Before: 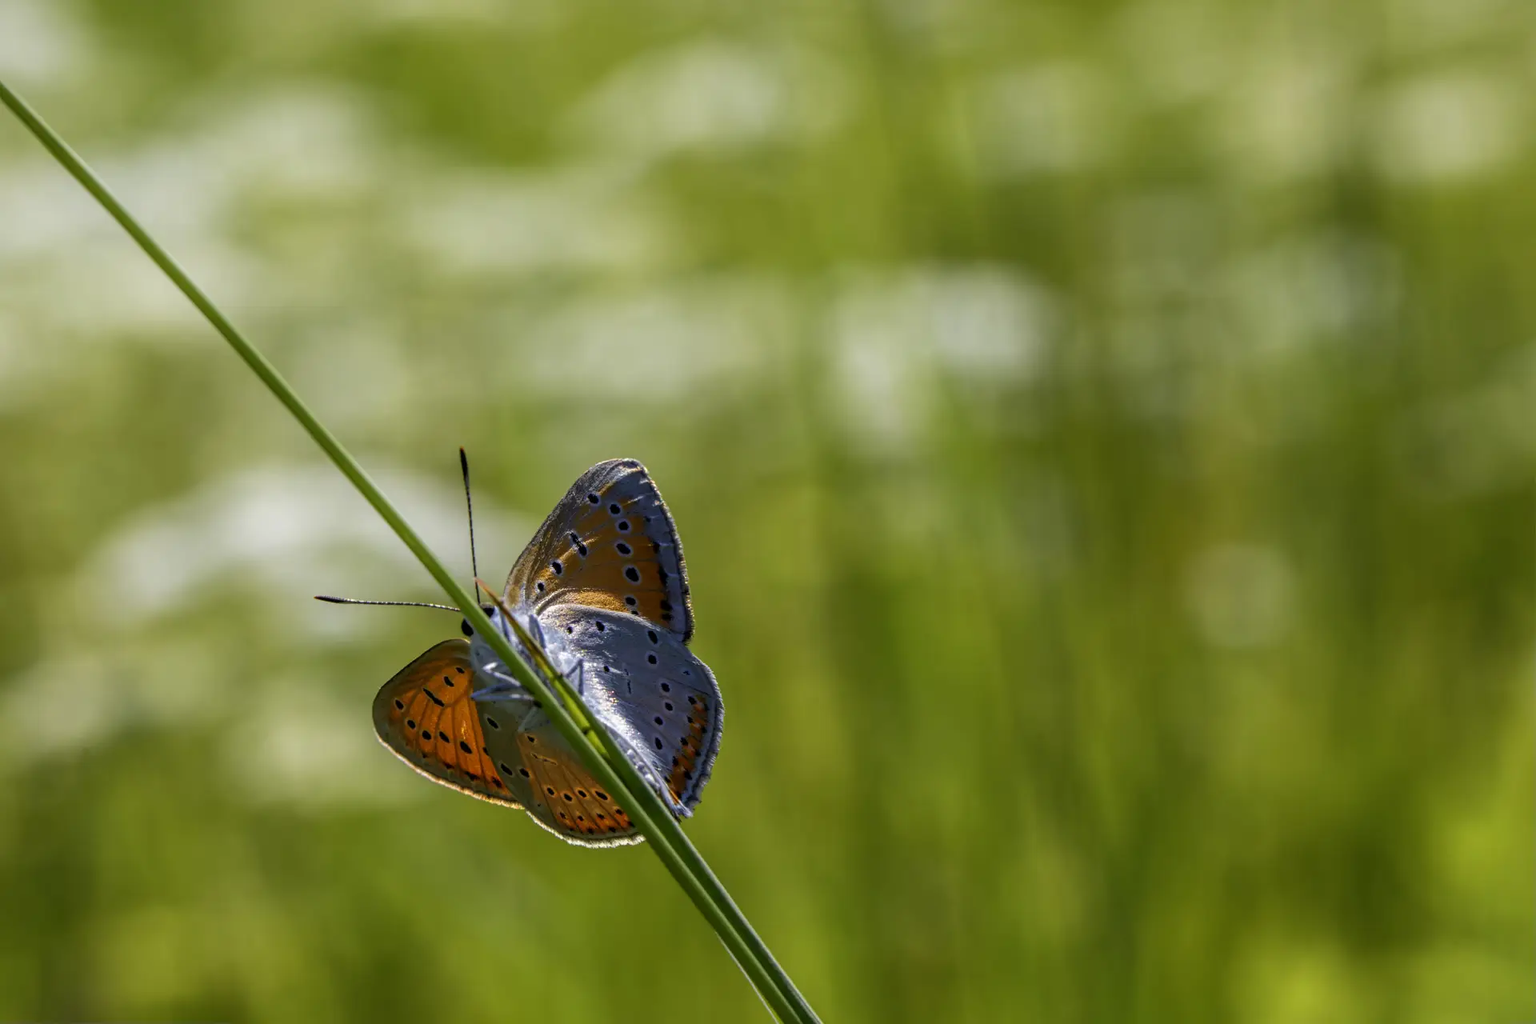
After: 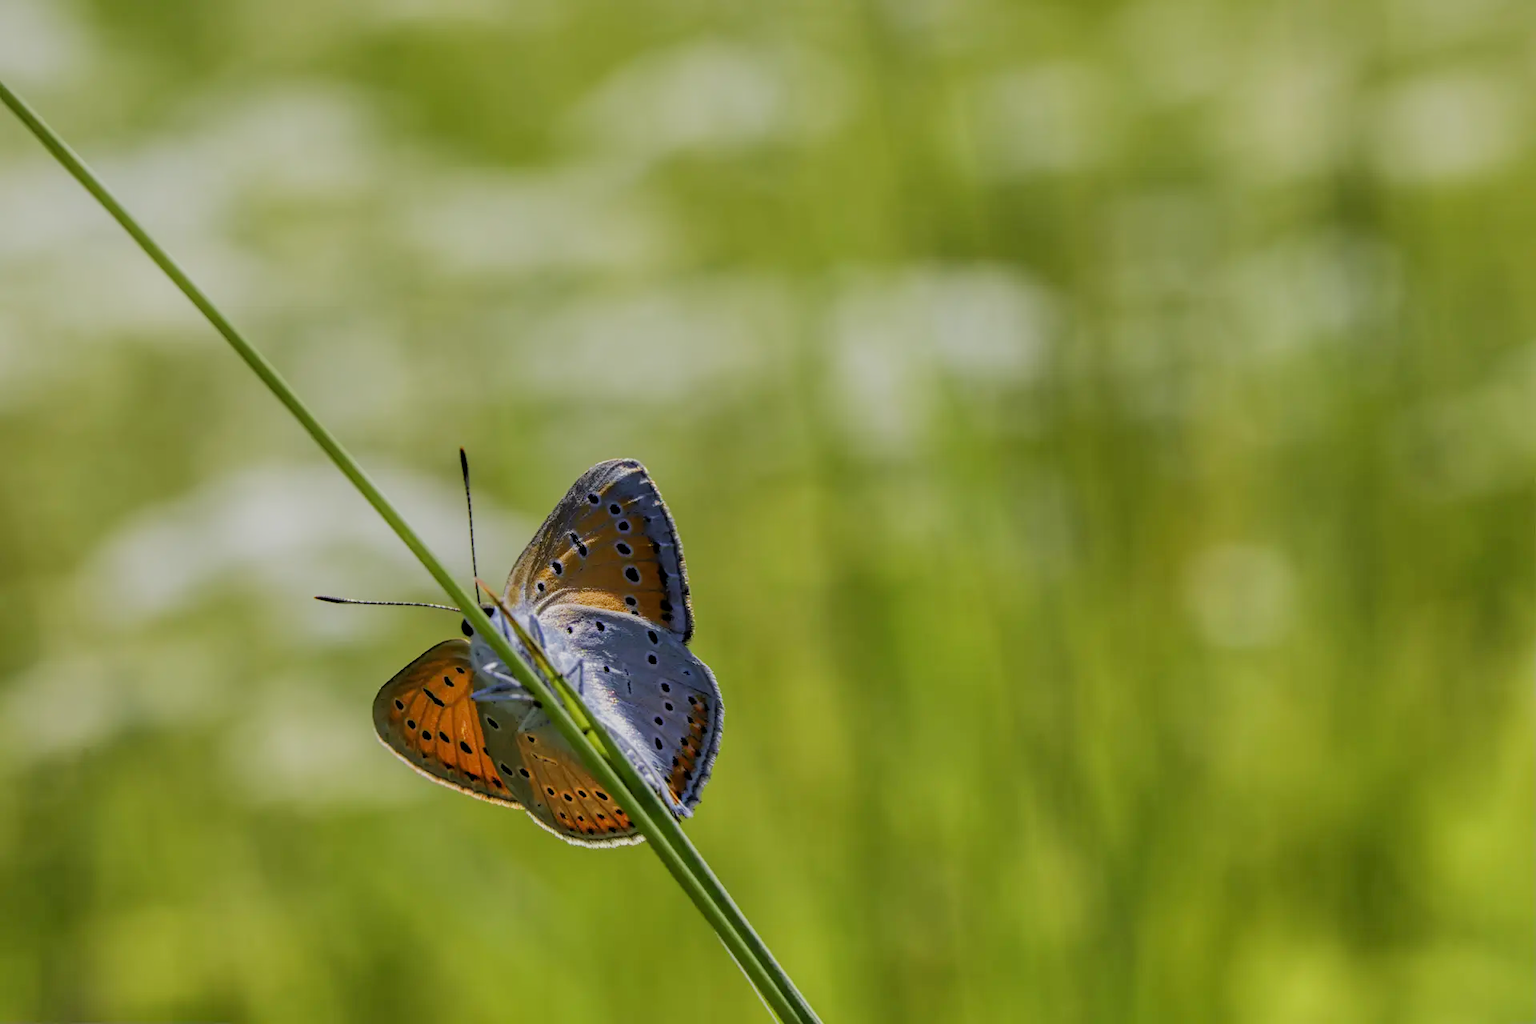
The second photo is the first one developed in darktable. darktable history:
filmic rgb: black relative exposure -7.65 EV, white relative exposure 4.56 EV, threshold 5.96 EV, hardness 3.61, enable highlight reconstruction true
tone equalizer: -7 EV 0.147 EV, -6 EV 0.632 EV, -5 EV 1.18 EV, -4 EV 1.32 EV, -3 EV 1.16 EV, -2 EV 0.6 EV, -1 EV 0.15 EV, smoothing diameter 24.84%, edges refinement/feathering 11.61, preserve details guided filter
